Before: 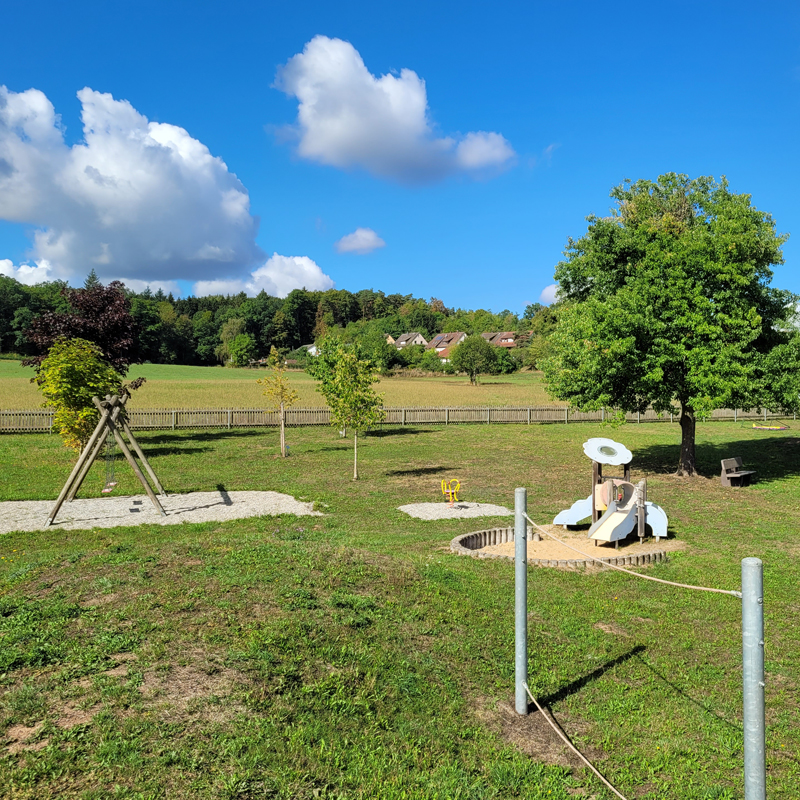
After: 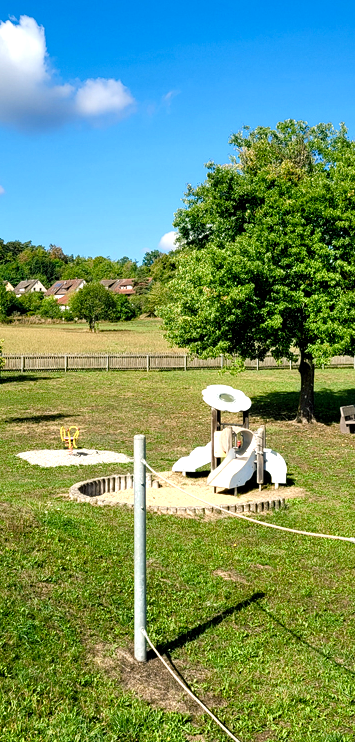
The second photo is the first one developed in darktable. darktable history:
crop: left 47.628%, top 6.643%, right 7.874%
color balance rgb: shadows lift › chroma 2.79%, shadows lift › hue 190.66°, power › hue 171.85°, highlights gain › chroma 2.16%, highlights gain › hue 75.26°, global offset › luminance -0.51%, perceptual saturation grading › highlights -33.8%, perceptual saturation grading › mid-tones 14.98%, perceptual saturation grading › shadows 48.43%, perceptual brilliance grading › highlights 15.68%, perceptual brilliance grading › mid-tones 6.62%, perceptual brilliance grading › shadows -14.98%, global vibrance 11.32%, contrast 5.05%
